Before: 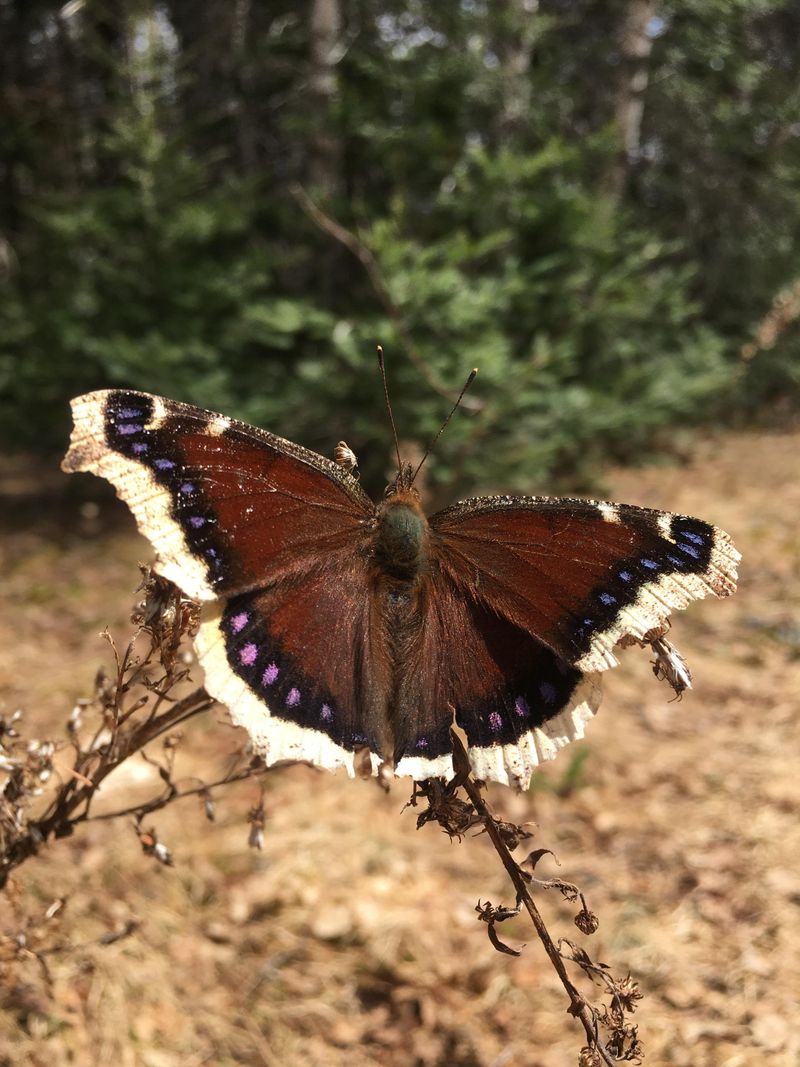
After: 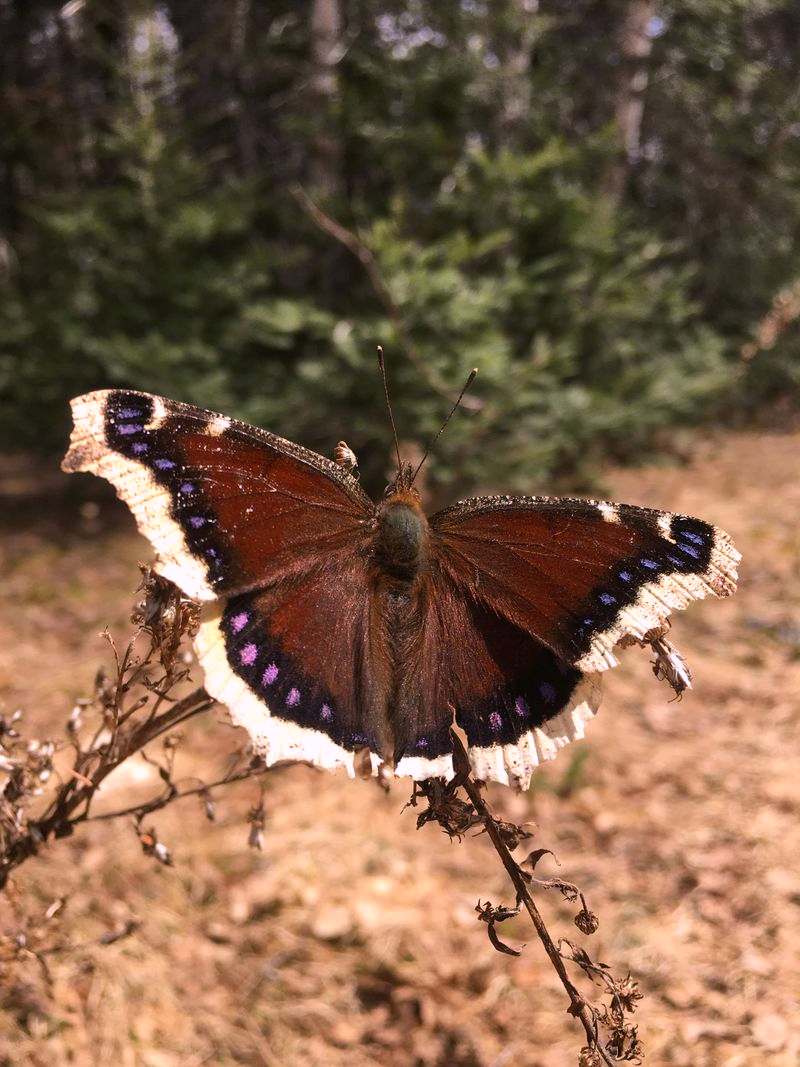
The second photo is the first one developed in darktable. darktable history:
color calibration: output R [1.063, -0.012, -0.003, 0], output B [-0.079, 0.047, 1, 0], gray › normalize channels true, illuminant as shot in camera, x 0.358, y 0.373, temperature 4628.91 K, gamut compression 0.018
